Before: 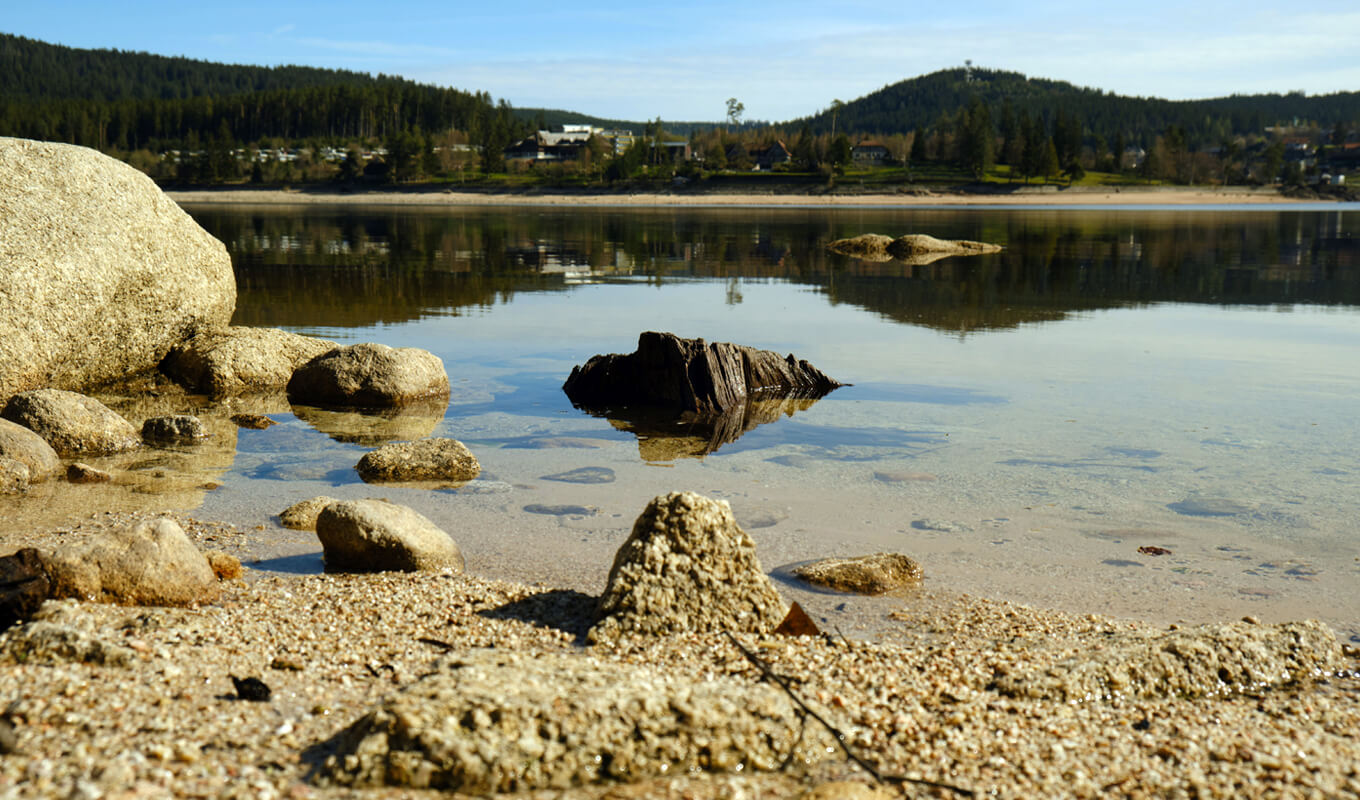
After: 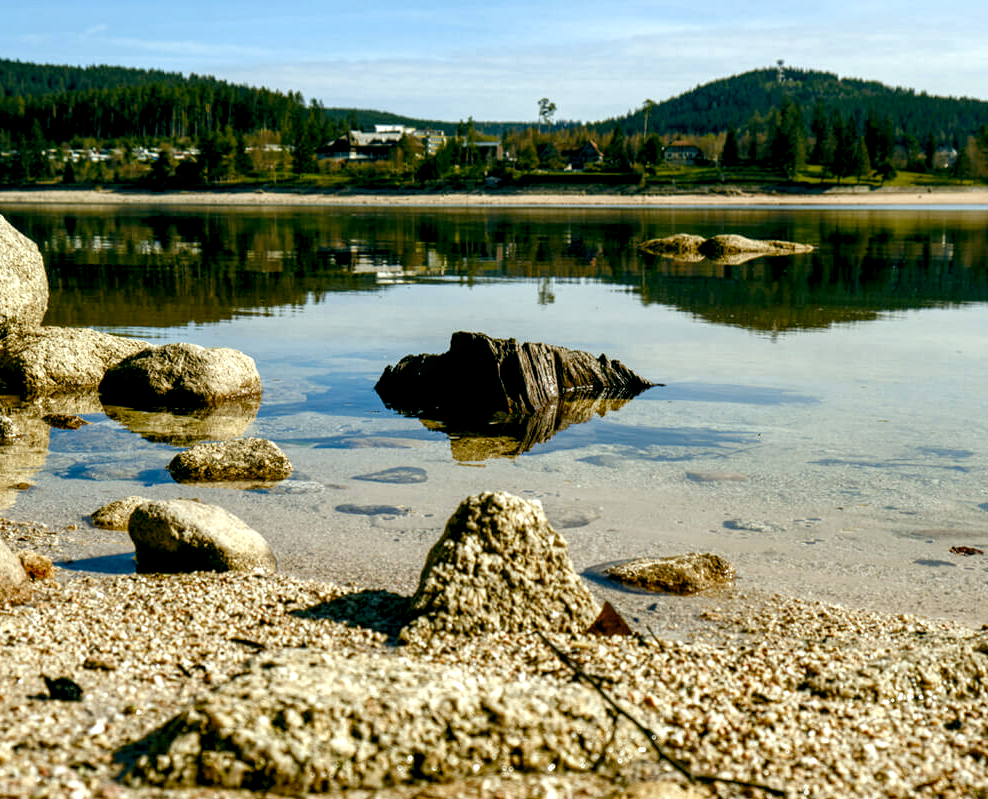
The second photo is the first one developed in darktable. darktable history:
exposure: exposure 0.201 EV, compensate highlight preservation false
local contrast: detail 150%
crop: left 13.841%, top 0%, right 13.477%
color balance rgb: global offset › luminance -0.328%, global offset › chroma 0.111%, global offset › hue 164.84°, perceptual saturation grading › global saturation 20%, perceptual saturation grading › highlights -50.131%, perceptual saturation grading › shadows 30.488%, global vibrance 20%
